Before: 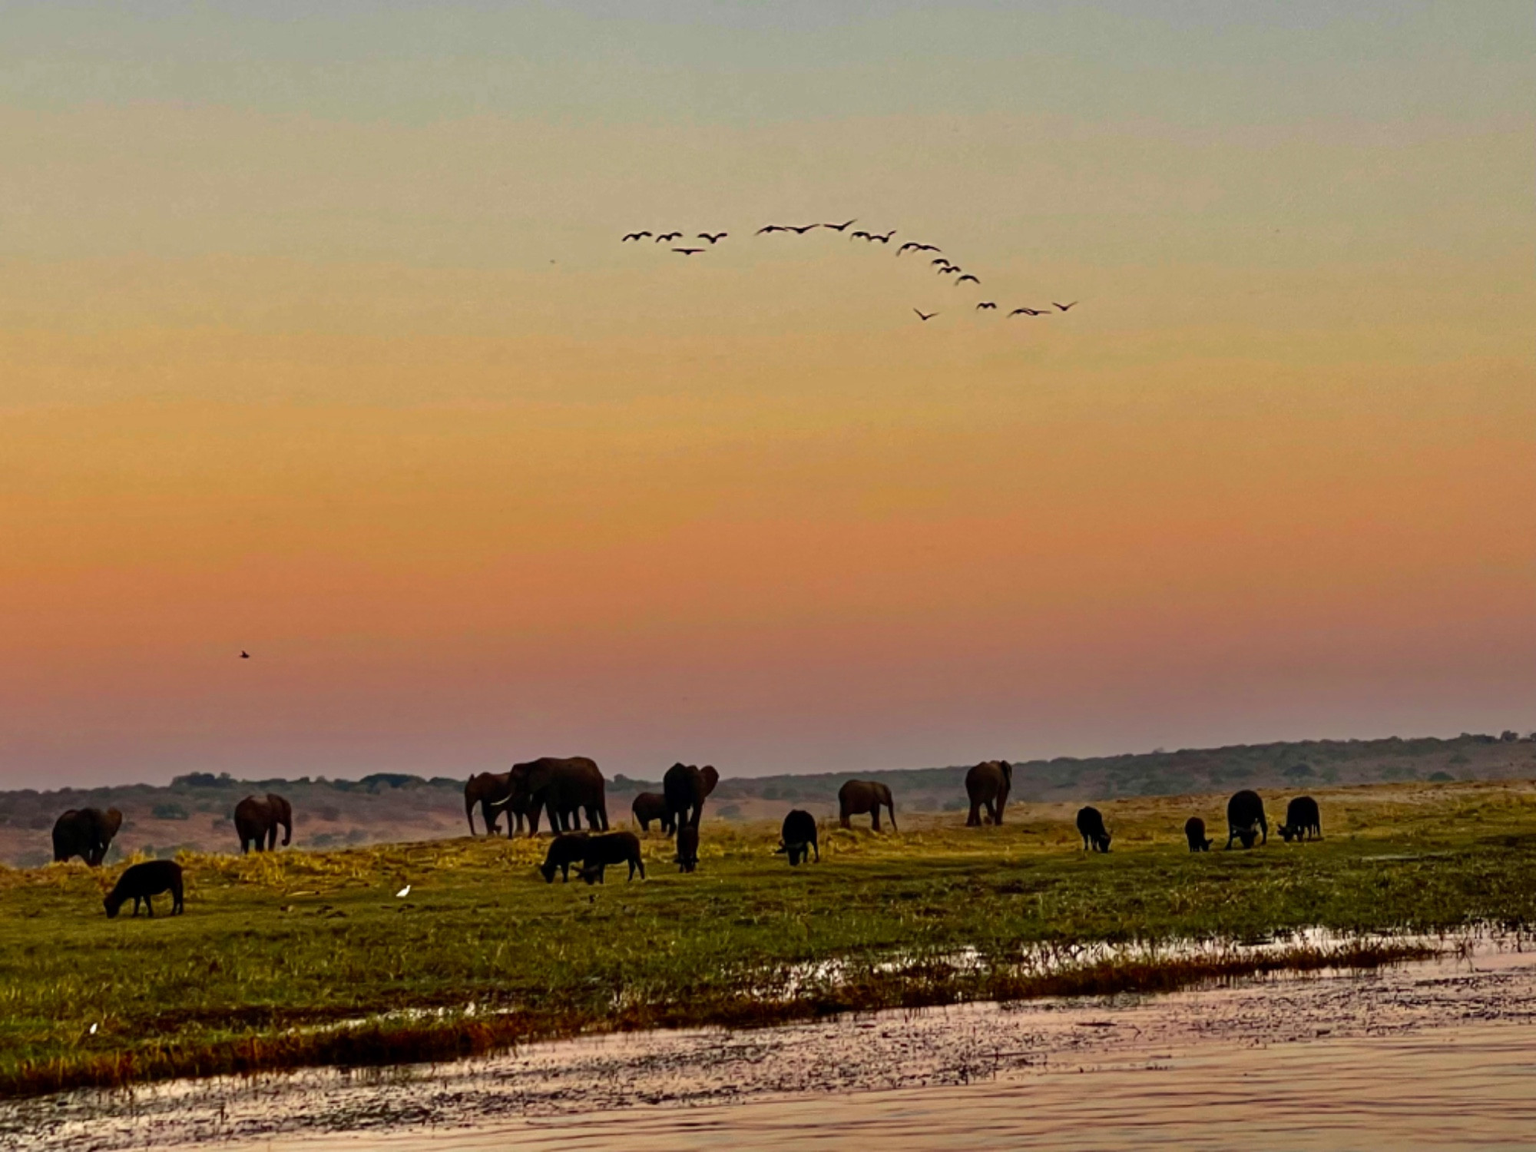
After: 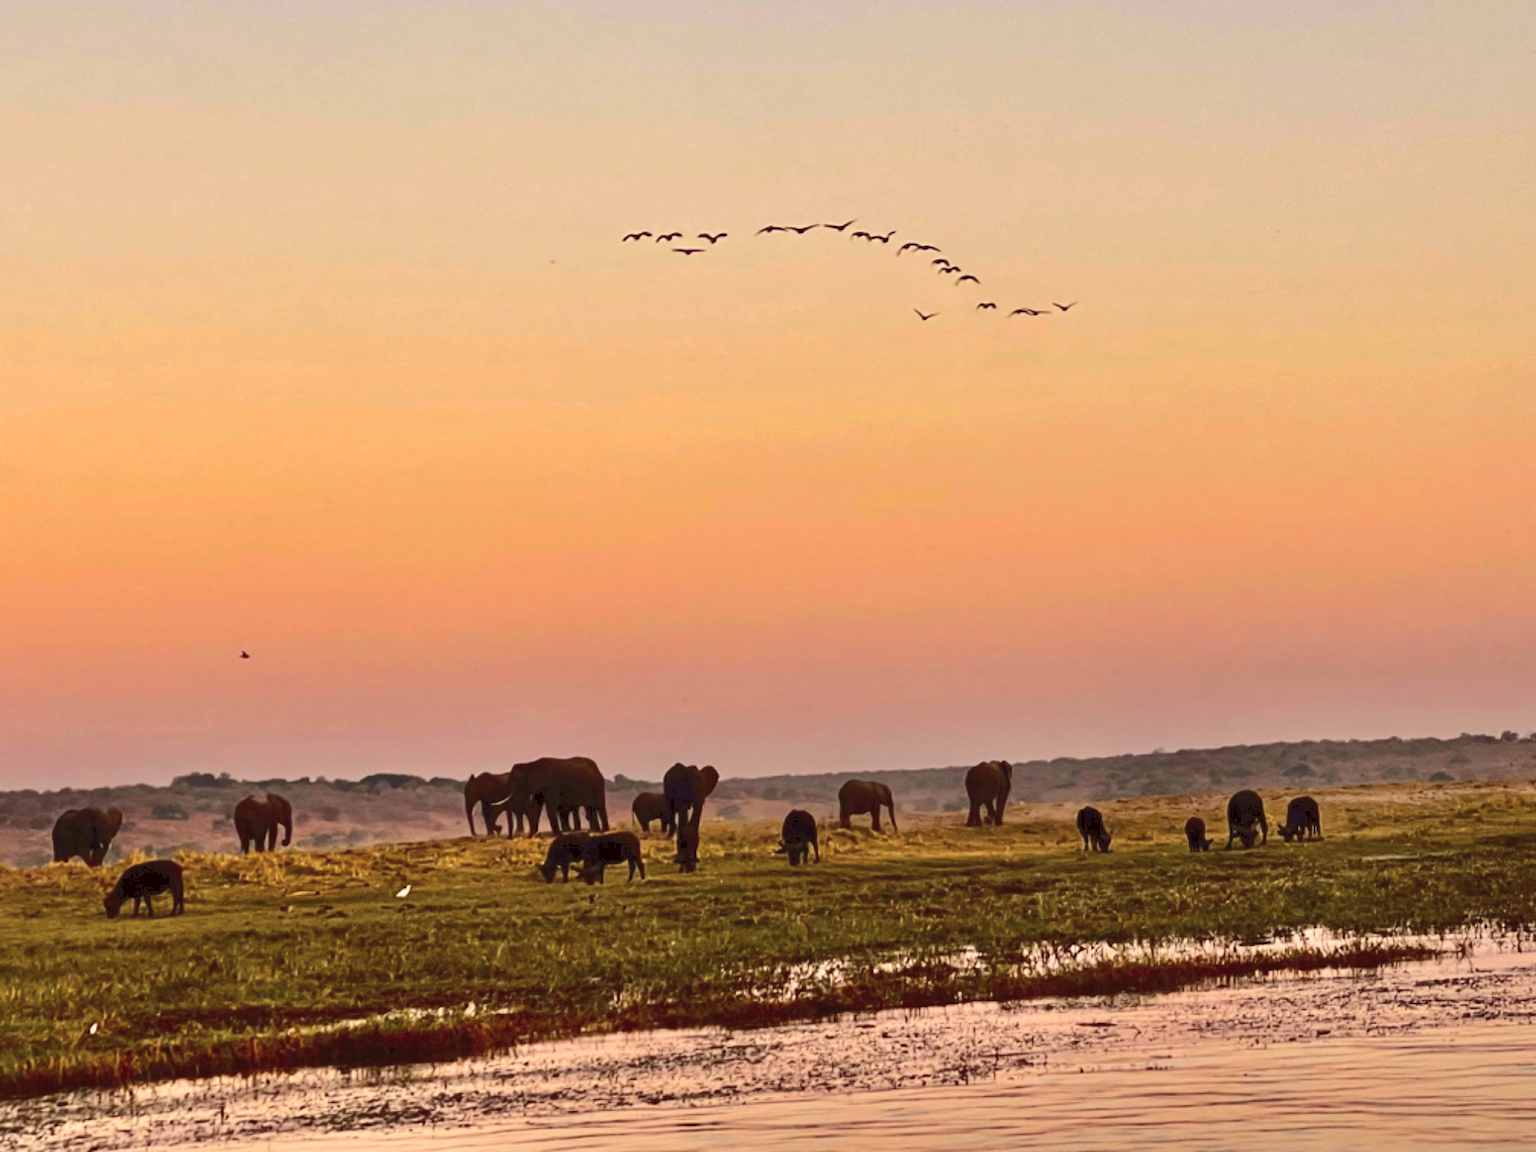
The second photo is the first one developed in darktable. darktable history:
contrast brightness saturation: brightness 0.126
color correction: highlights a* 10.17, highlights b* 9.76, shadows a* 9.03, shadows b* 7.79, saturation 0.797
tone curve: curves: ch0 [(0, 0) (0.003, 0.077) (0.011, 0.089) (0.025, 0.105) (0.044, 0.122) (0.069, 0.134) (0.1, 0.151) (0.136, 0.171) (0.177, 0.198) (0.224, 0.23) (0.277, 0.273) (0.335, 0.343) (0.399, 0.422) (0.468, 0.508) (0.543, 0.601) (0.623, 0.695) (0.709, 0.782) (0.801, 0.866) (0.898, 0.934) (1, 1)], color space Lab, linked channels, preserve colors none
